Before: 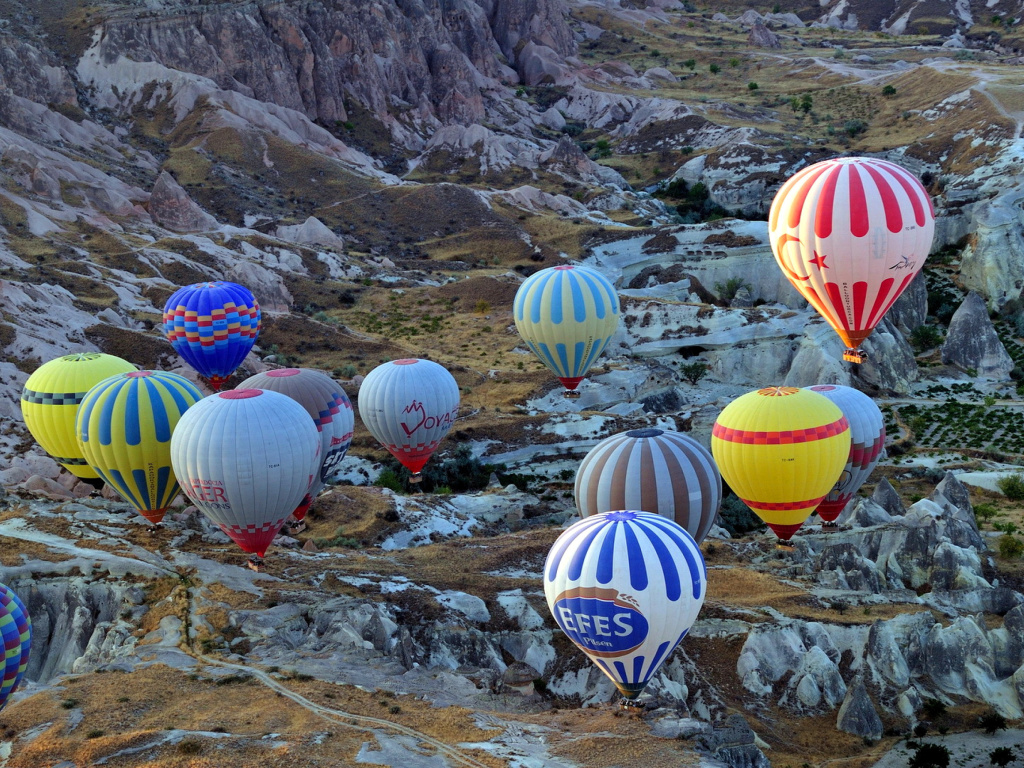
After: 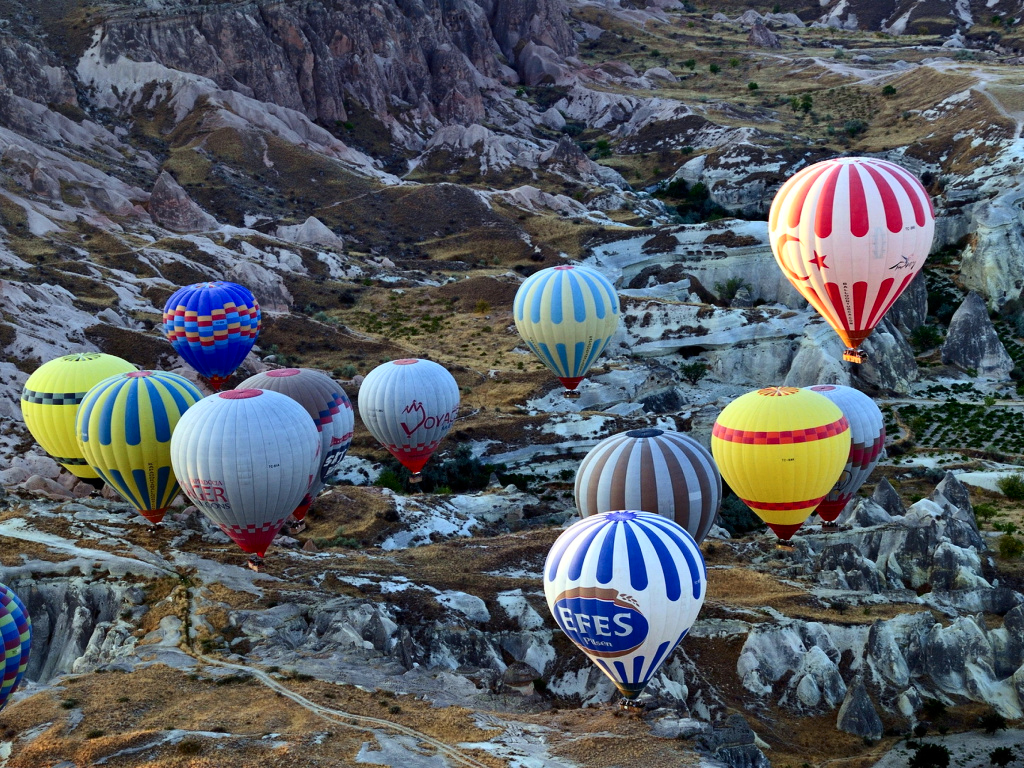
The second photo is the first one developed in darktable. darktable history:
contrast brightness saturation: contrast 0.219
